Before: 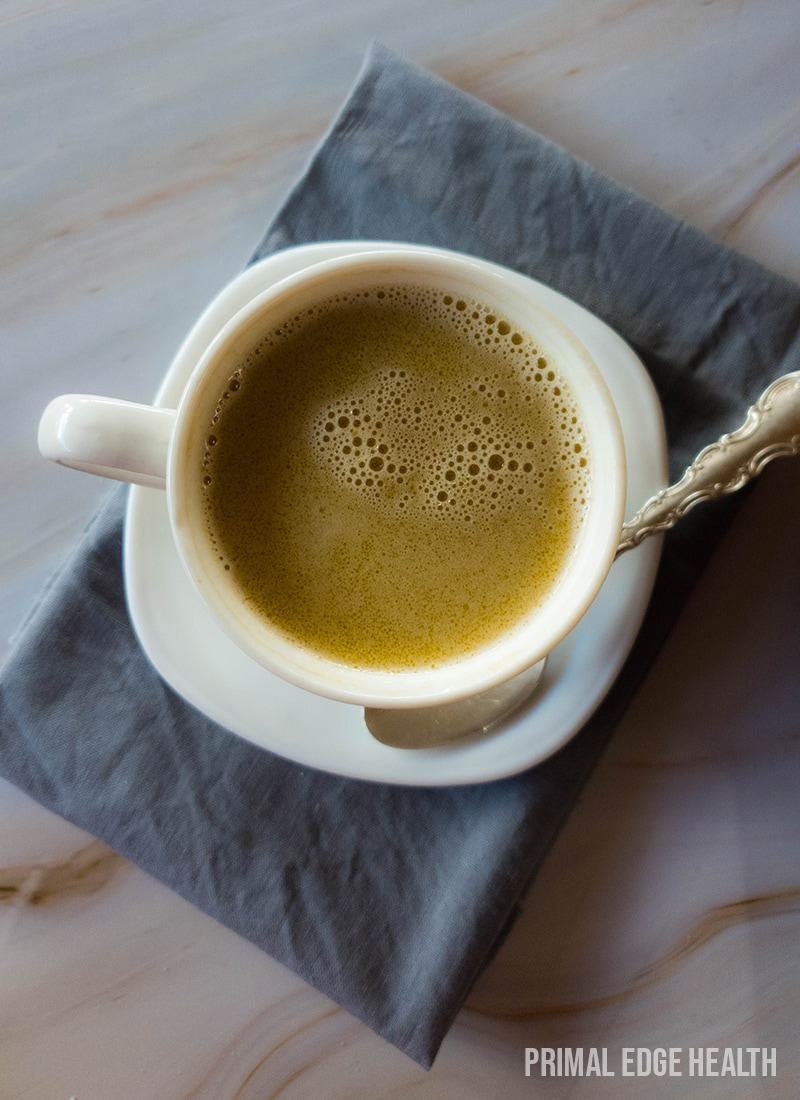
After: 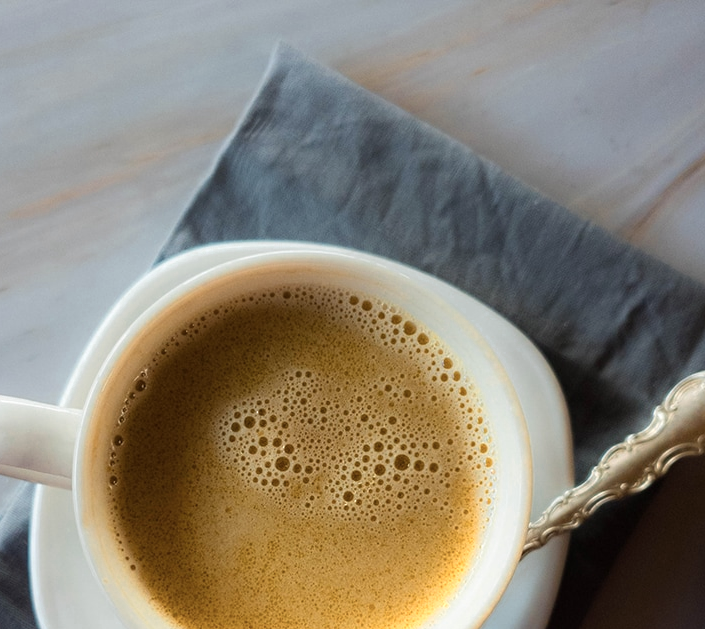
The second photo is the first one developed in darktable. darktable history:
crop and rotate: left 11.812%, bottom 42.776%
color zones: curves: ch0 [(0.018, 0.548) (0.197, 0.654) (0.425, 0.447) (0.605, 0.658) (0.732, 0.579)]; ch1 [(0.105, 0.531) (0.224, 0.531) (0.386, 0.39) (0.618, 0.456) (0.732, 0.456) (0.956, 0.421)]; ch2 [(0.039, 0.583) (0.215, 0.465) (0.399, 0.544) (0.465, 0.548) (0.614, 0.447) (0.724, 0.43) (0.882, 0.623) (0.956, 0.632)]
